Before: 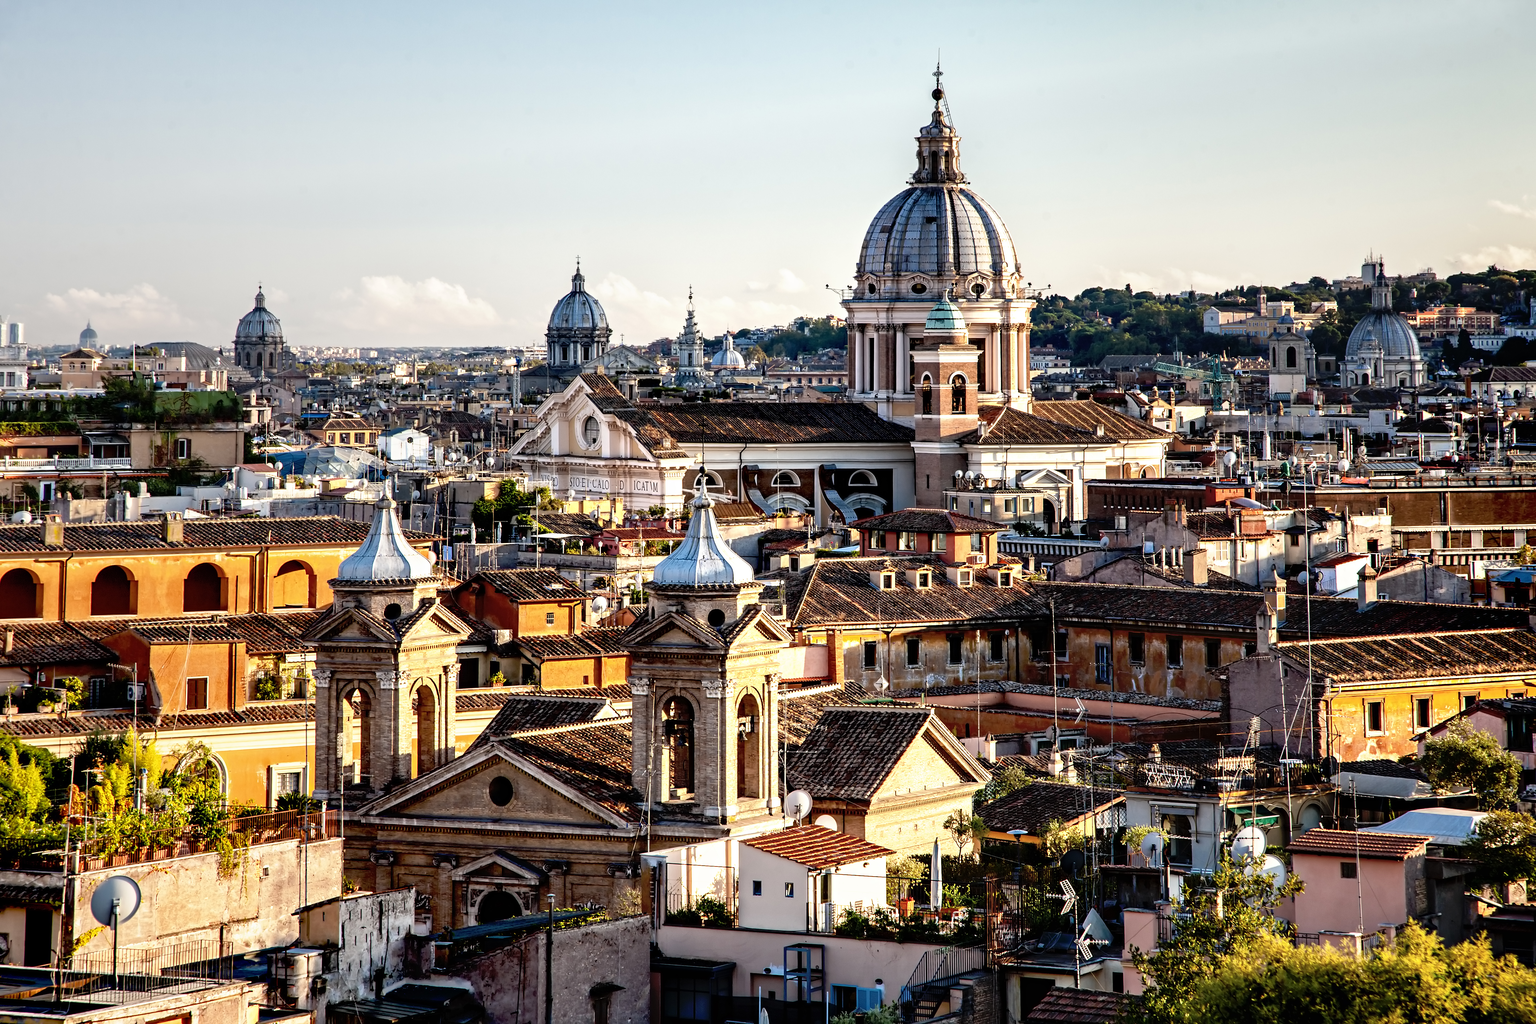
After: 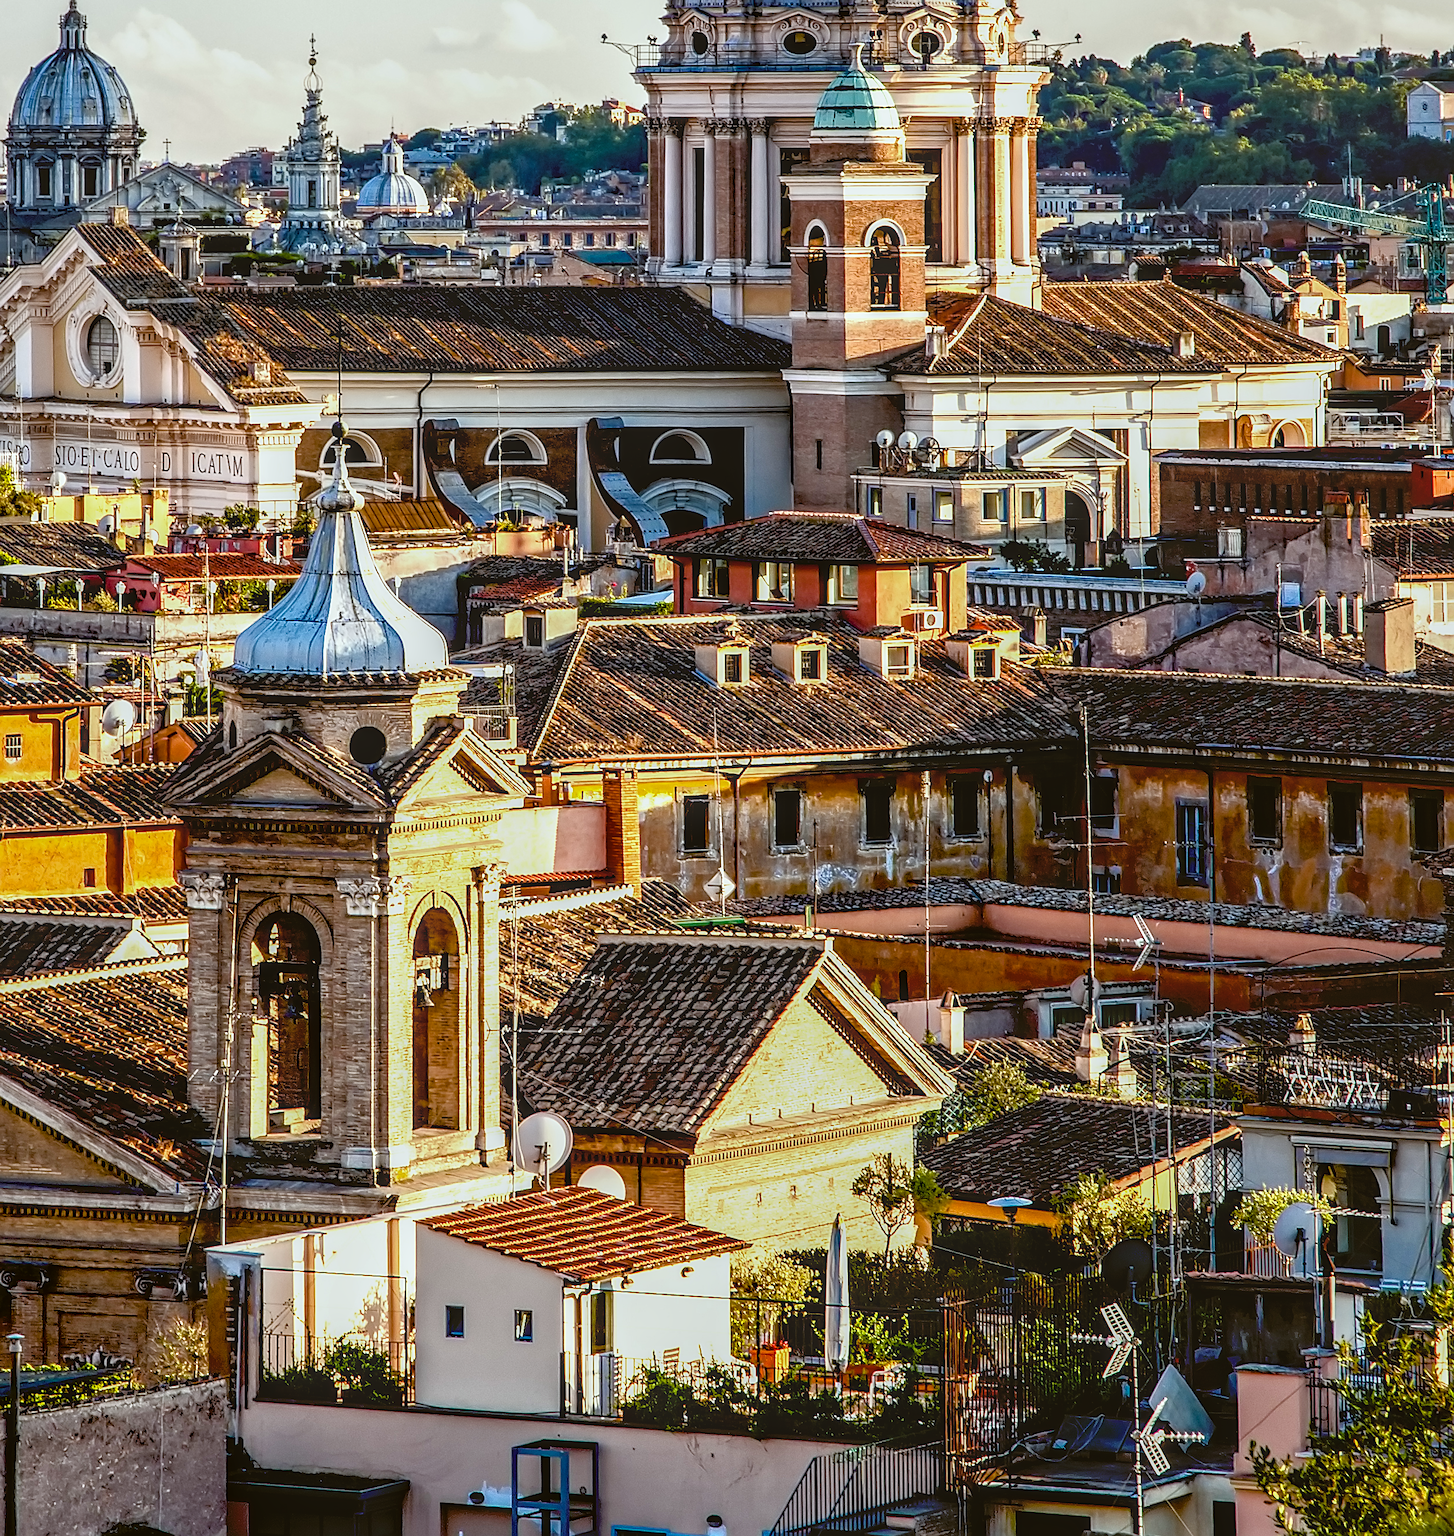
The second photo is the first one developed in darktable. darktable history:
local contrast: highlights 0%, shadows 0%, detail 133%
sharpen: on, module defaults
crop: left 35.432%, top 26.233%, right 20.145%, bottom 3.432%
color balance rgb: perceptual saturation grading › global saturation 35%, perceptual saturation grading › highlights -25%, perceptual saturation grading › shadows 50%
color balance: lift [1.004, 1.002, 1.002, 0.998], gamma [1, 1.007, 1.002, 0.993], gain [1, 0.977, 1.013, 1.023], contrast -3.64%
